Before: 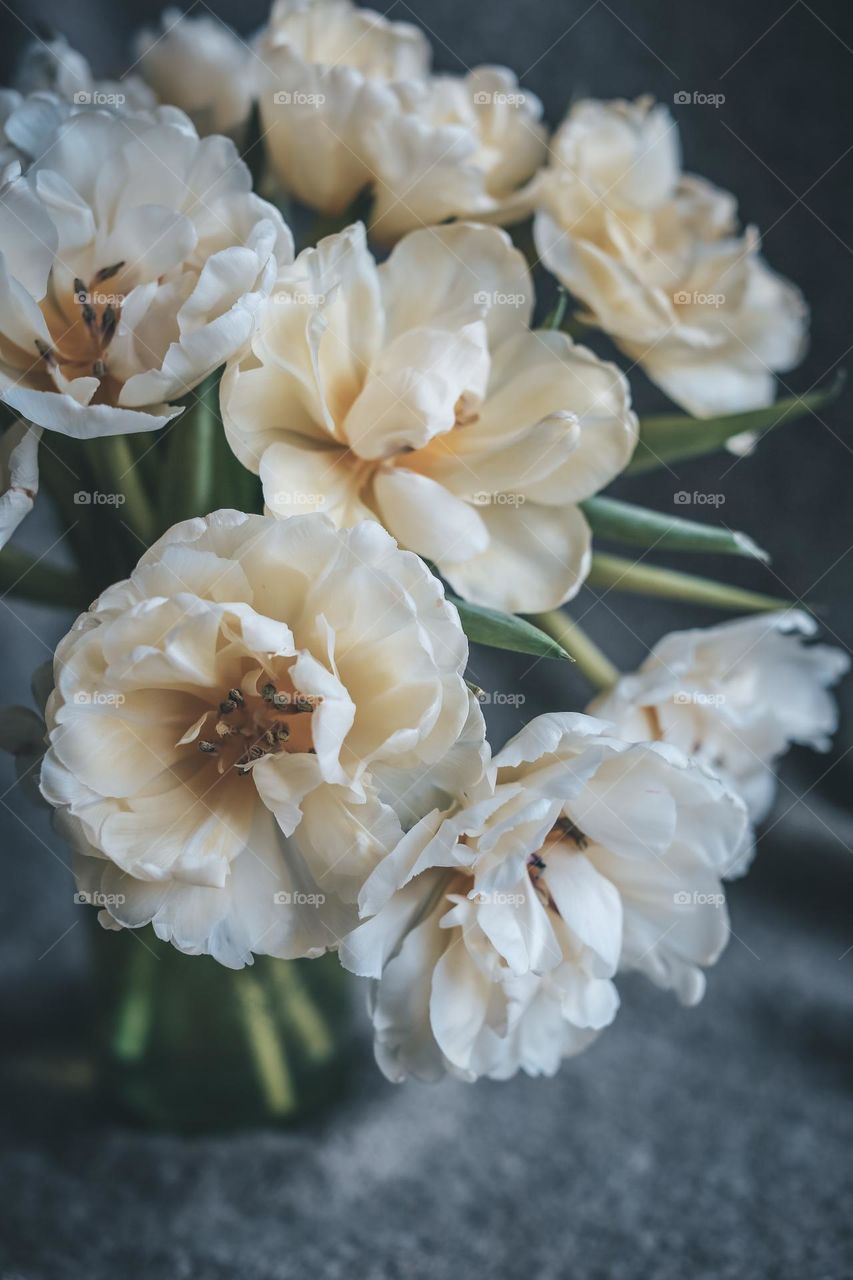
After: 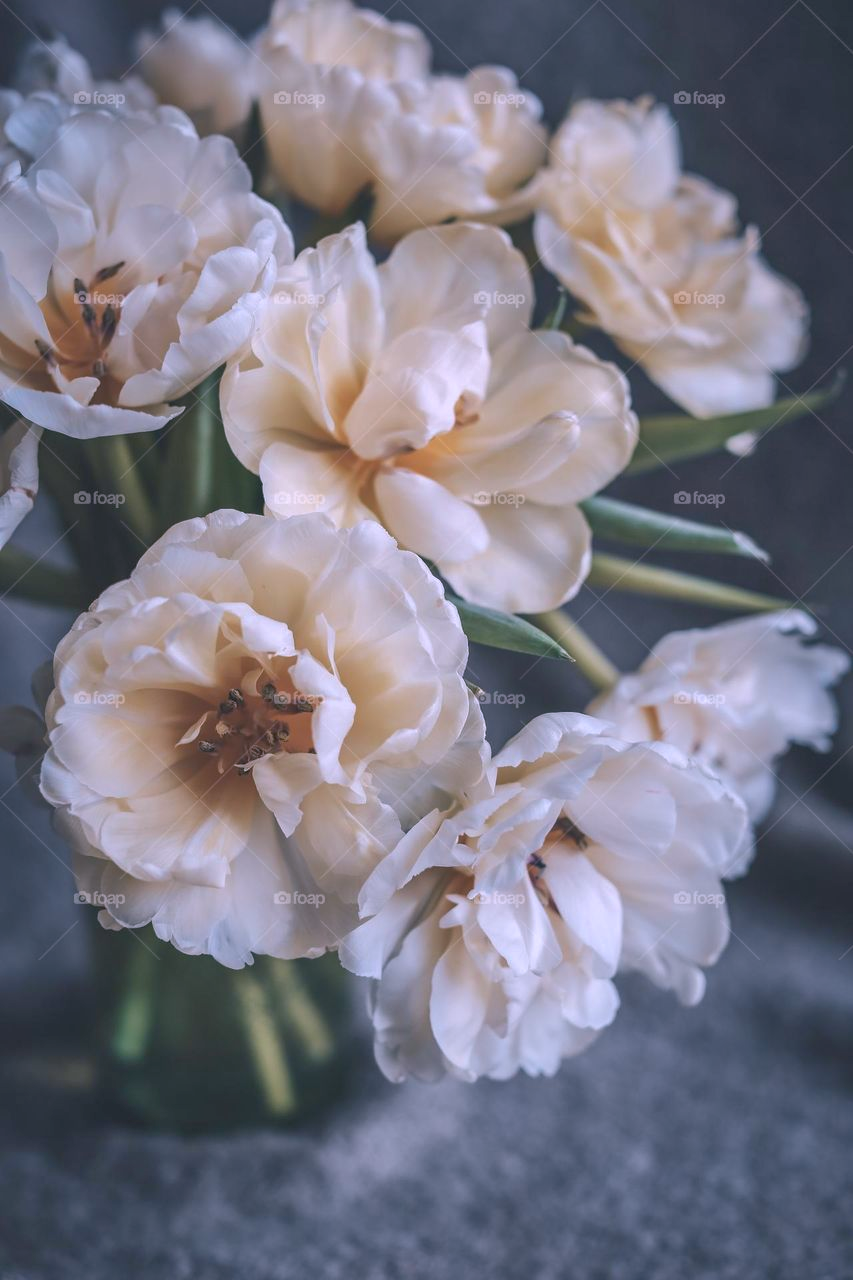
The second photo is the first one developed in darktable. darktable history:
shadows and highlights: on, module defaults
white balance: red 1.066, blue 1.119
